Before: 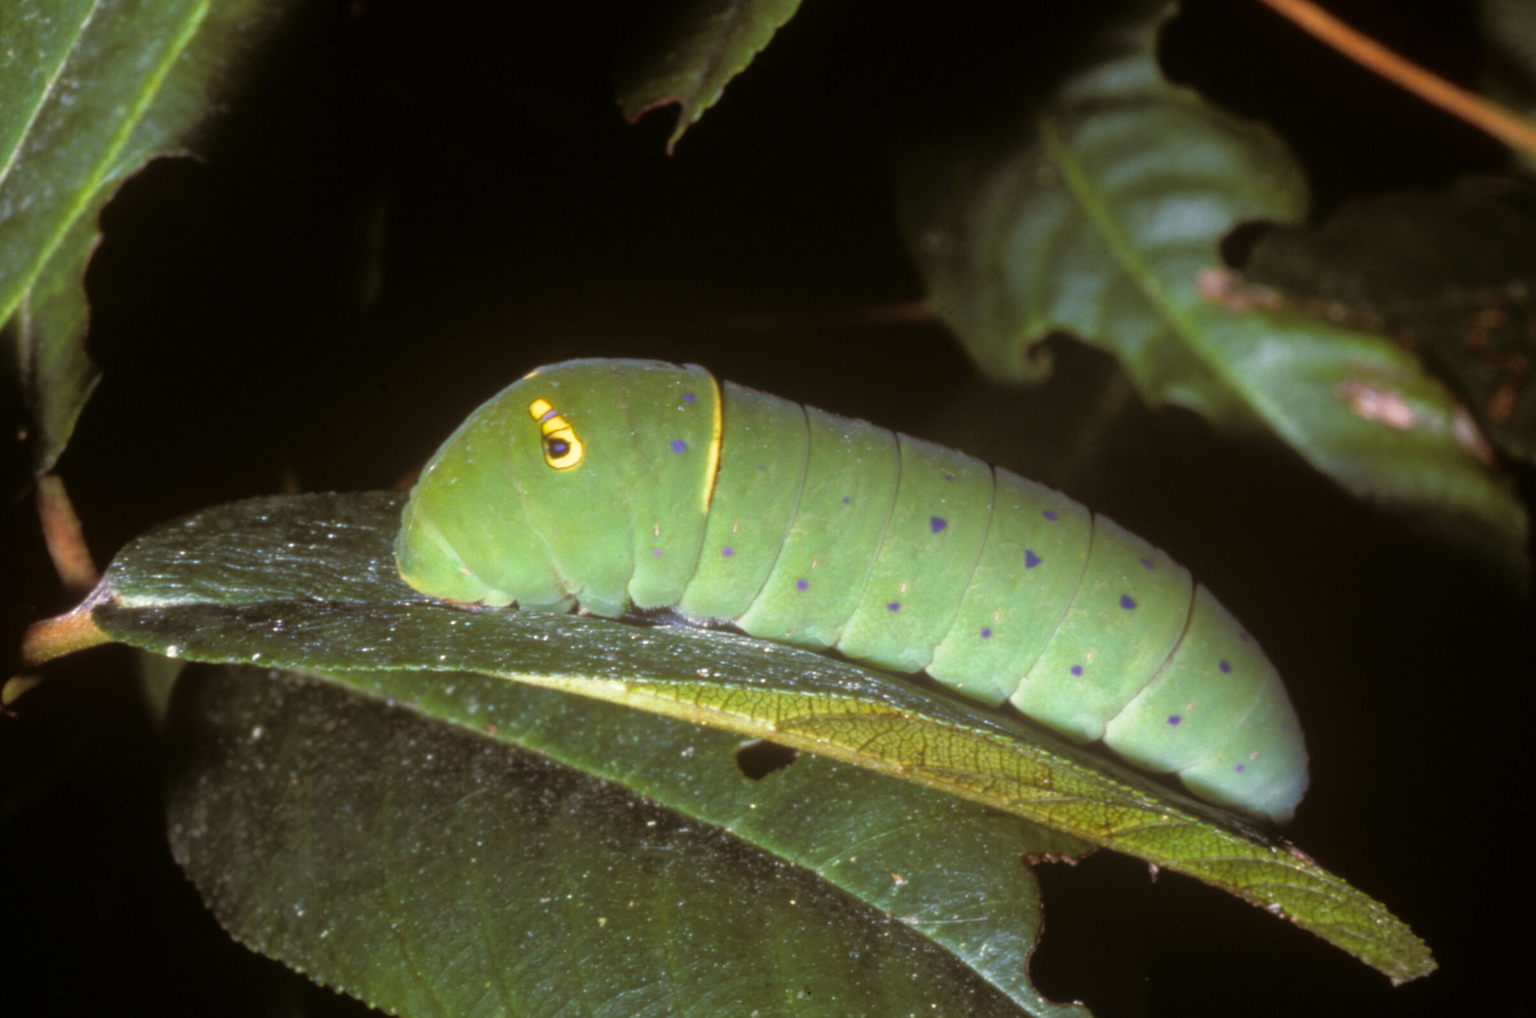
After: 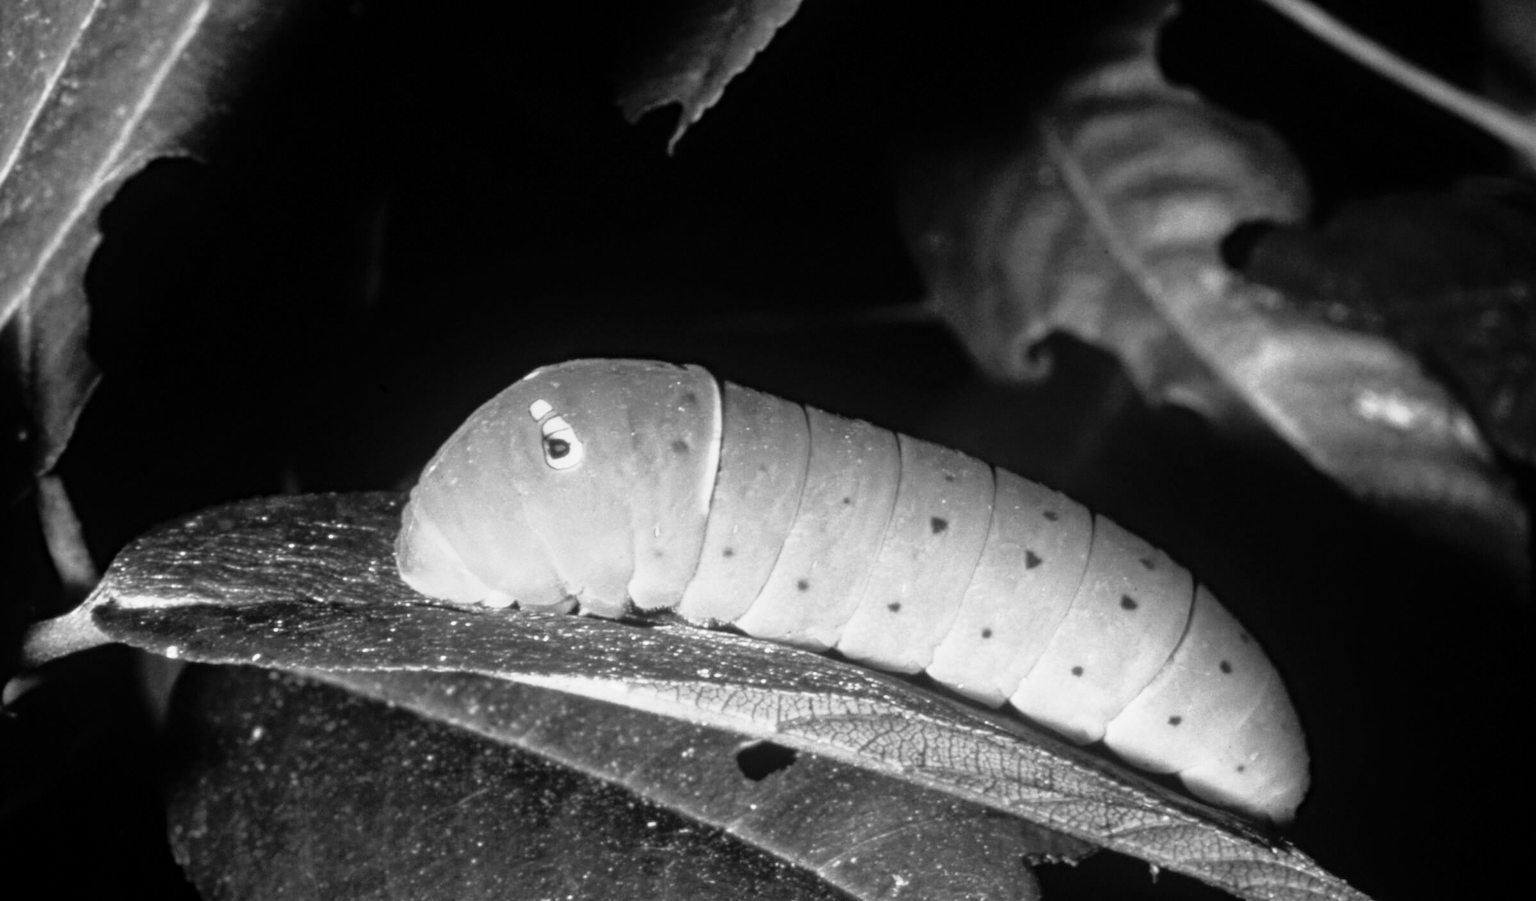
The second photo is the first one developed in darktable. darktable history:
haze removal: strength 0.25, distance 0.25, compatibility mode true, adaptive false
local contrast: highlights 100%, shadows 100%, detail 120%, midtone range 0.2
crop and rotate: top 0%, bottom 11.49%
tone curve: curves: ch0 [(0, 0) (0.046, 0.031) (0.163, 0.114) (0.391, 0.432) (0.488, 0.561) (0.695, 0.839) (0.785, 0.904) (1, 0.965)]; ch1 [(0, 0) (0.248, 0.252) (0.427, 0.412) (0.482, 0.462) (0.499, 0.497) (0.518, 0.52) (0.535, 0.577) (0.585, 0.623) (0.679, 0.743) (0.788, 0.809) (1, 1)]; ch2 [(0, 0) (0.313, 0.262) (0.427, 0.417) (0.473, 0.47) (0.503, 0.503) (0.523, 0.515) (0.557, 0.596) (0.598, 0.646) (0.708, 0.771) (1, 1)], color space Lab, independent channels, preserve colors none
monochrome: on, module defaults
